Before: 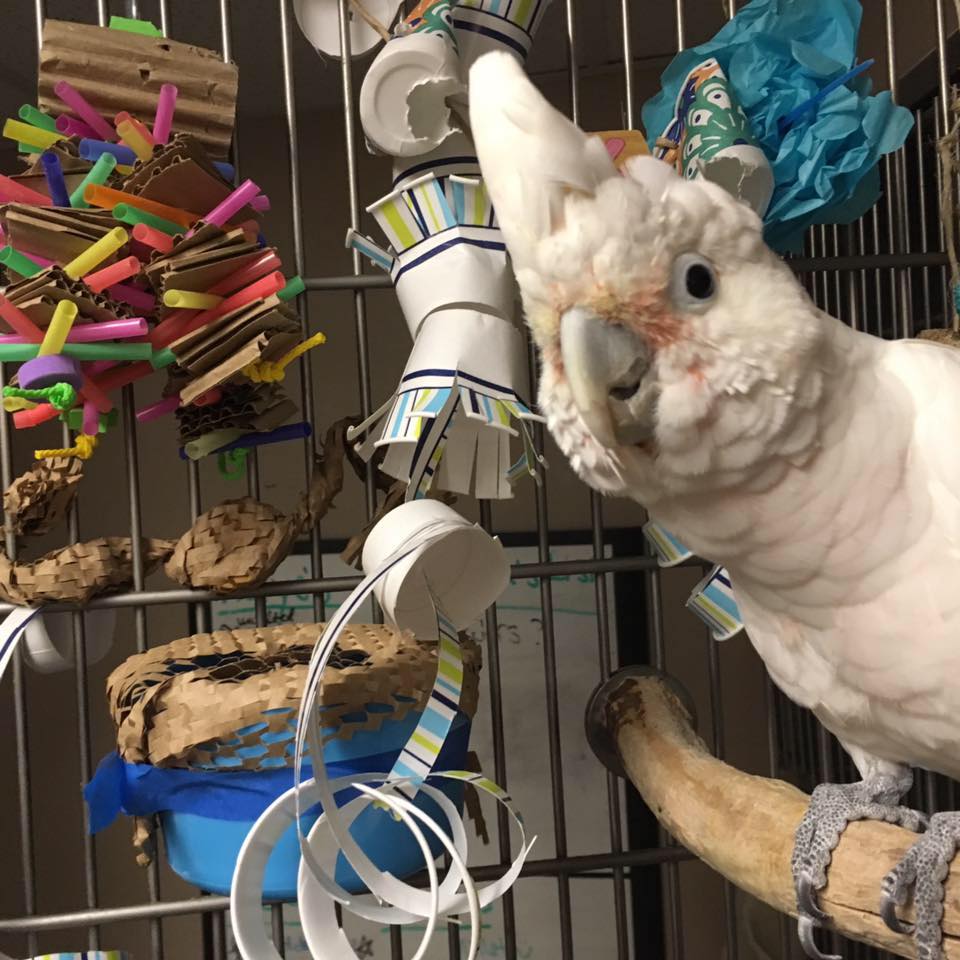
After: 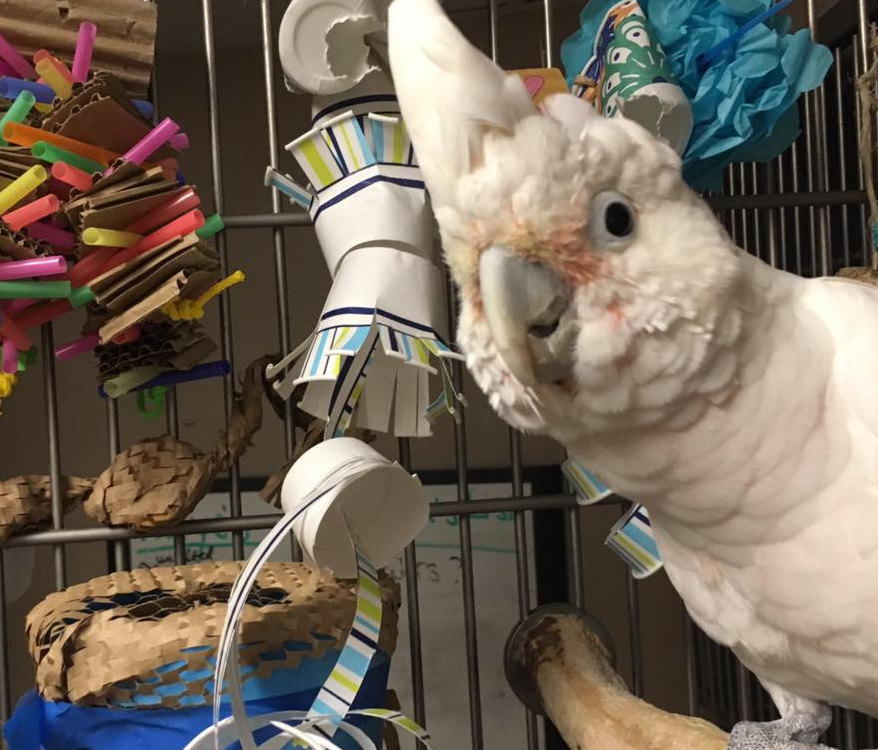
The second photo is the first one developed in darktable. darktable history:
crop: left 8.535%, top 6.53%, bottom 15.258%
